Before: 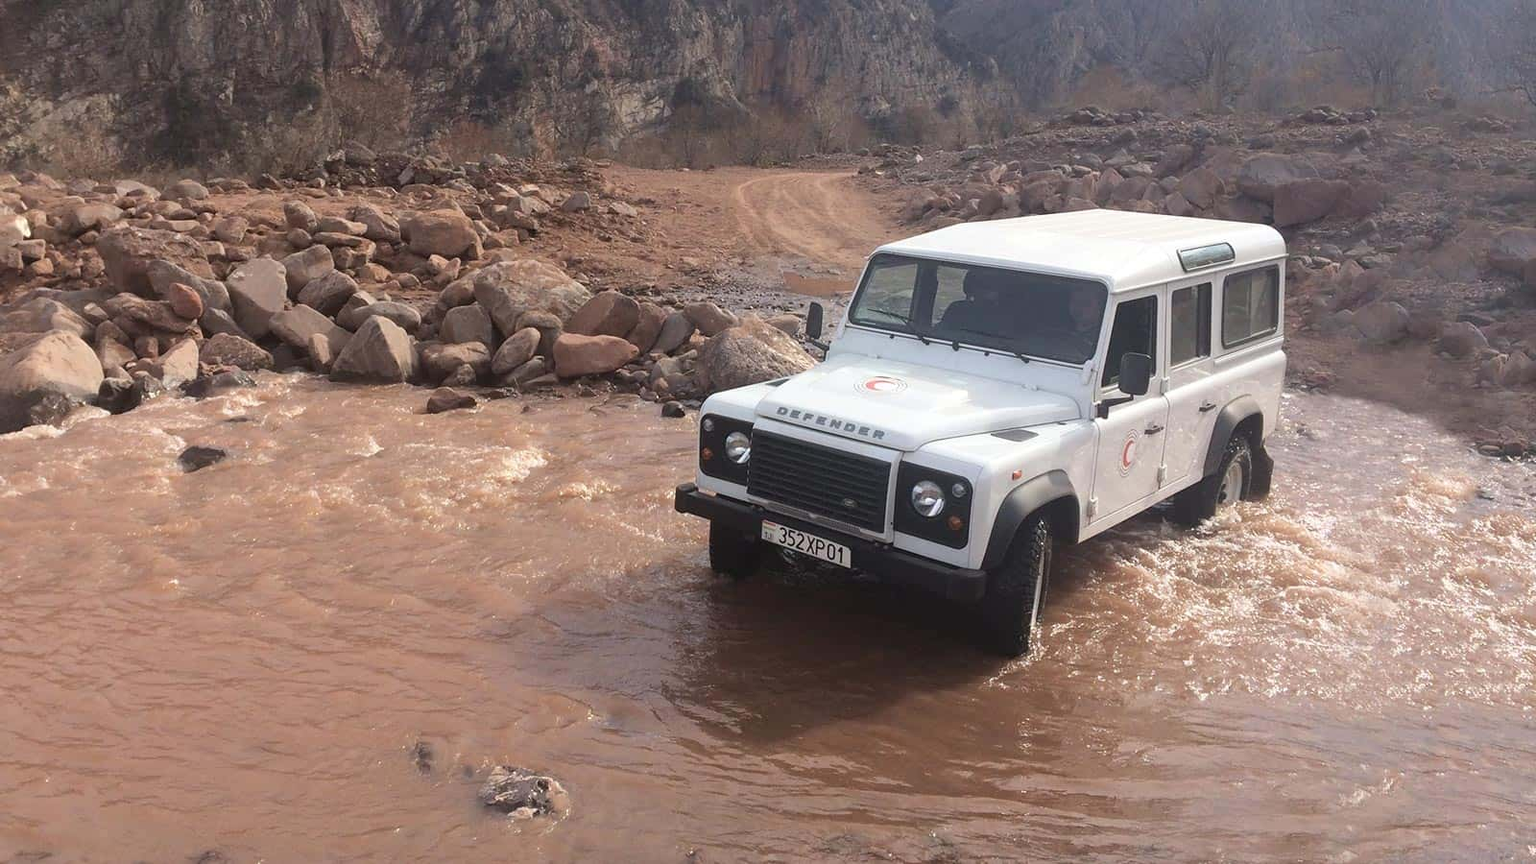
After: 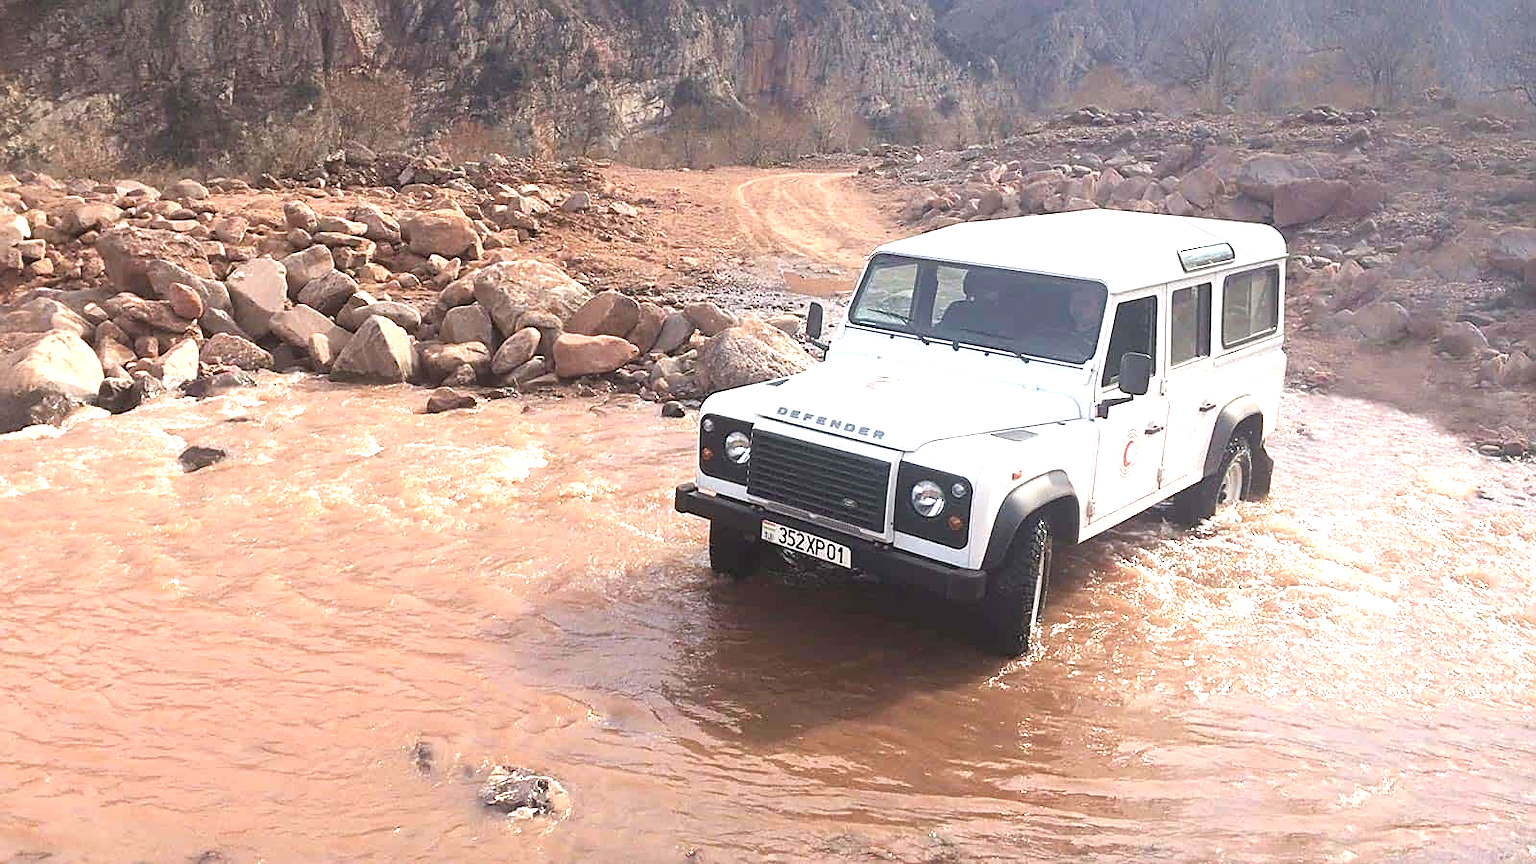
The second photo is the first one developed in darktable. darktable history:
color balance rgb: shadows fall-off 101%, linear chroma grading › mid-tones 7.63%, perceptual saturation grading › mid-tones 11.68%, mask middle-gray fulcrum 22.45%, global vibrance 10.11%, saturation formula JzAzBz (2021)
sharpen: on, module defaults
vignetting: fall-off start 97.52%, fall-off radius 100%, brightness -0.574, saturation 0, center (-0.027, 0.404), width/height ratio 1.368, unbound false
exposure: black level correction 0, exposure 1.2 EV, compensate highlight preservation false
